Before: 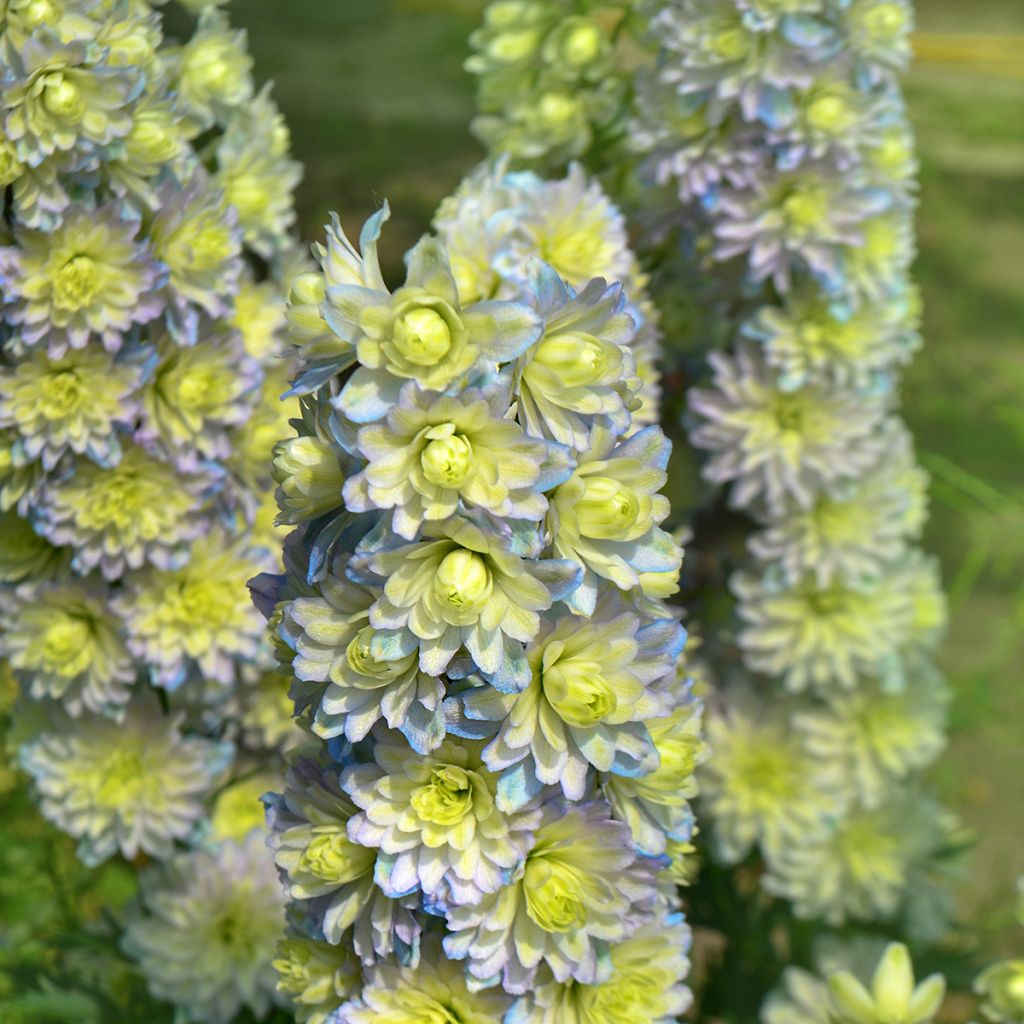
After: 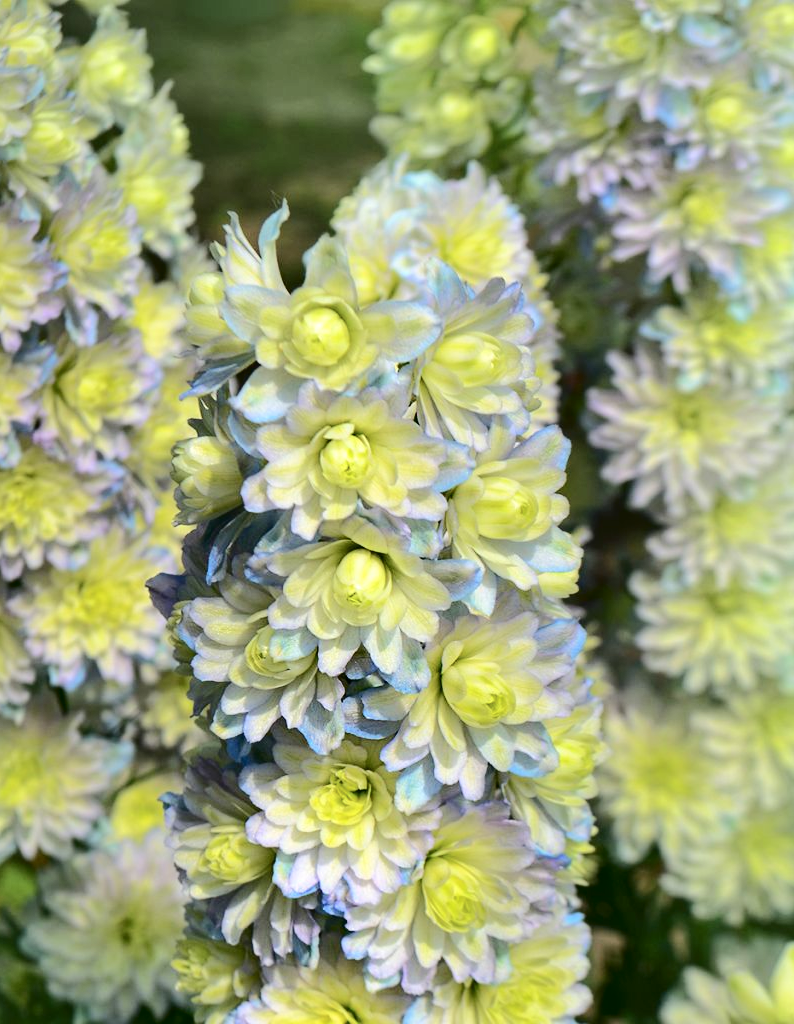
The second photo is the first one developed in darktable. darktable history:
tone curve: curves: ch0 [(0, 0) (0.003, 0.002) (0.011, 0.009) (0.025, 0.018) (0.044, 0.03) (0.069, 0.043) (0.1, 0.057) (0.136, 0.079) (0.177, 0.125) (0.224, 0.178) (0.277, 0.255) (0.335, 0.341) (0.399, 0.443) (0.468, 0.553) (0.543, 0.644) (0.623, 0.718) (0.709, 0.779) (0.801, 0.849) (0.898, 0.929) (1, 1)], color space Lab, independent channels
crop: left 9.867%, right 12.564%
